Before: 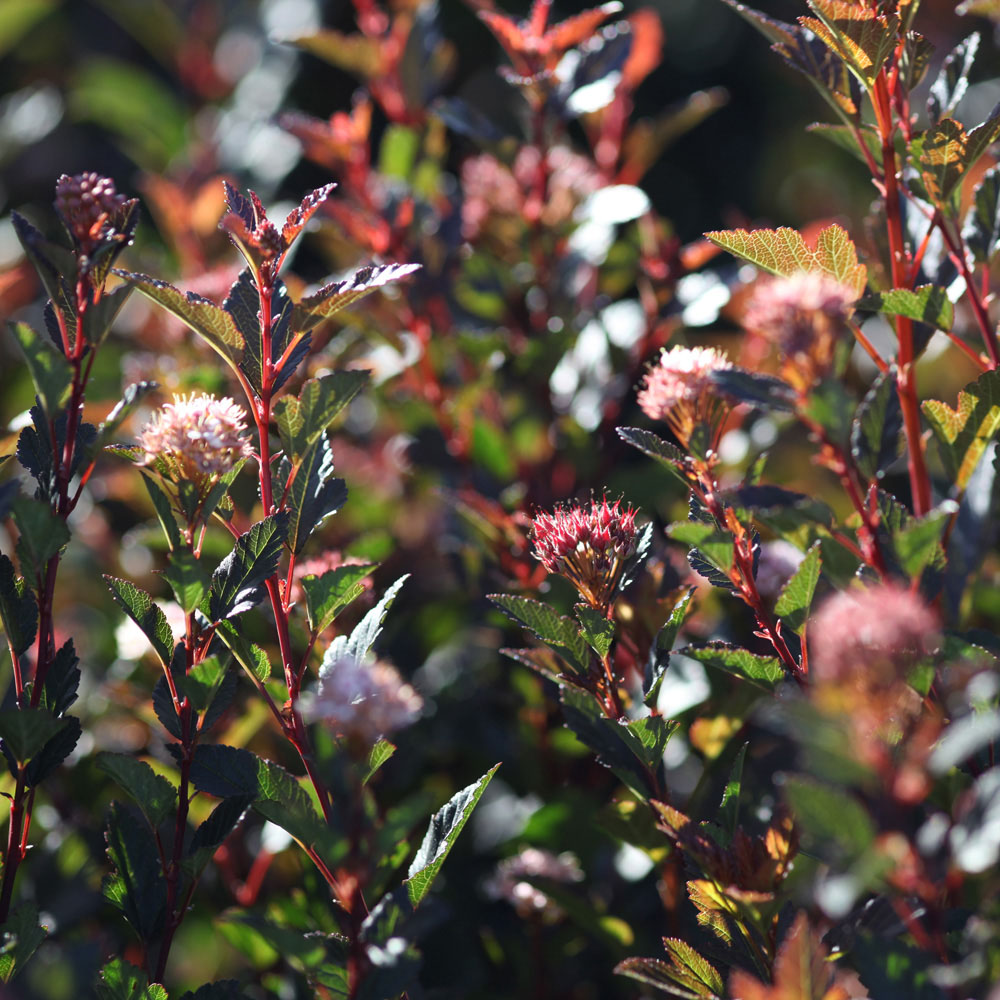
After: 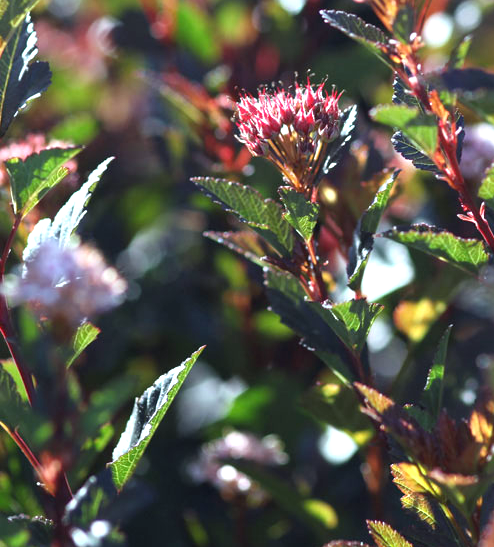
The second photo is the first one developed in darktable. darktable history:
white balance: red 0.925, blue 1.046
crop: left 29.672%, top 41.786%, right 20.851%, bottom 3.487%
exposure: exposure 0.785 EV, compensate highlight preservation false
